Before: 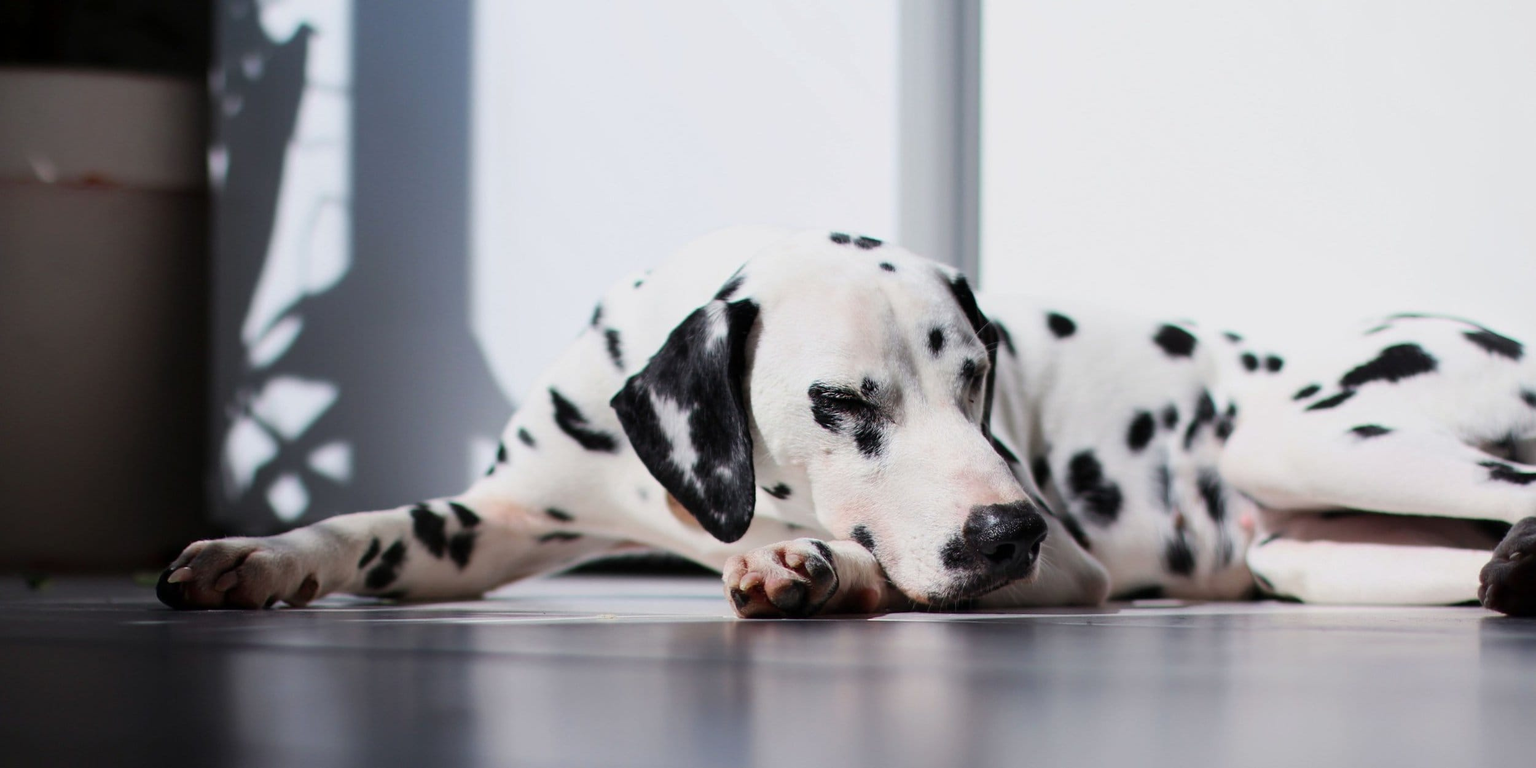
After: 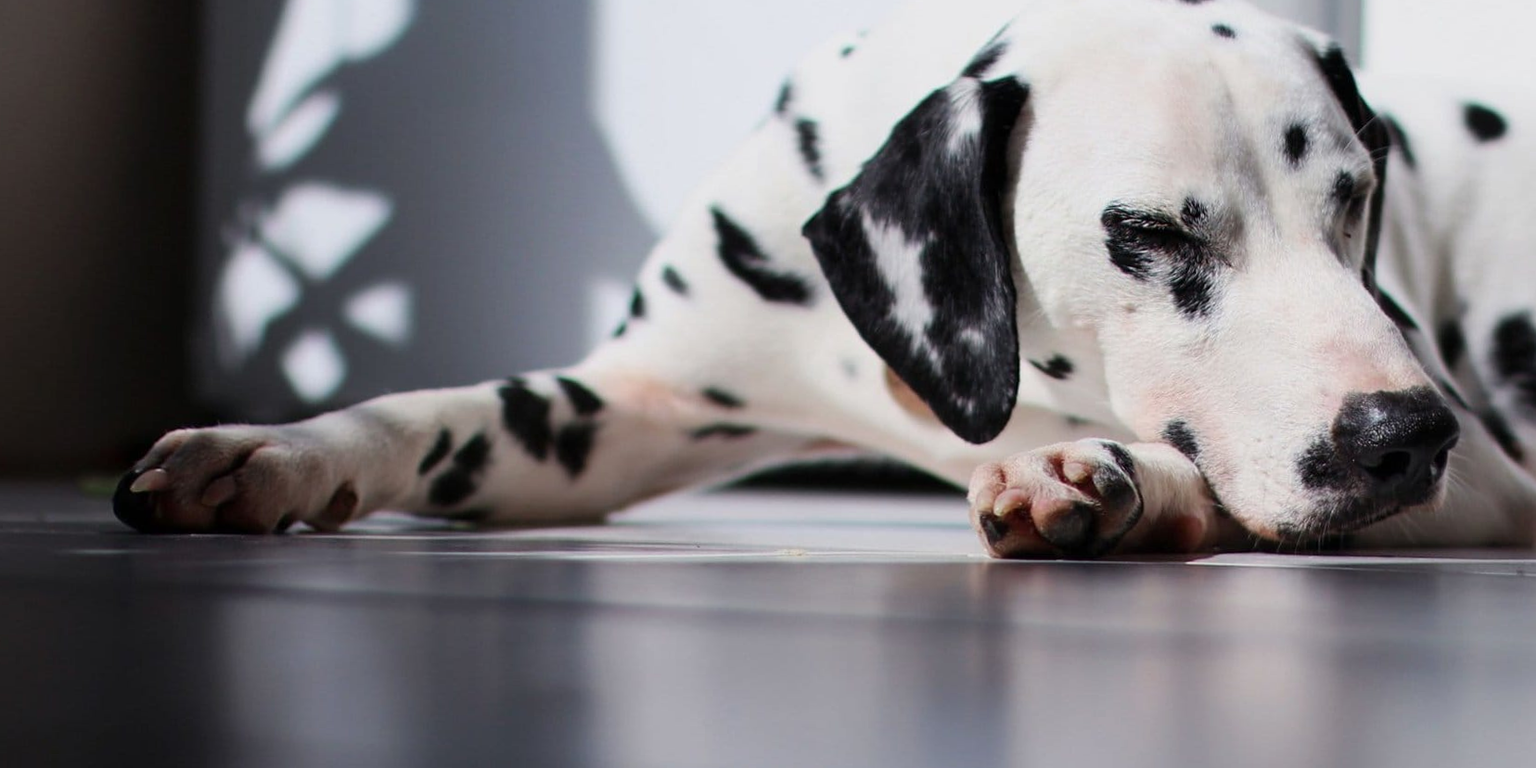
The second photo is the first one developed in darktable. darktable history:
crop and rotate: angle -0.82°, left 3.85%, top 31.828%, right 27.992%
